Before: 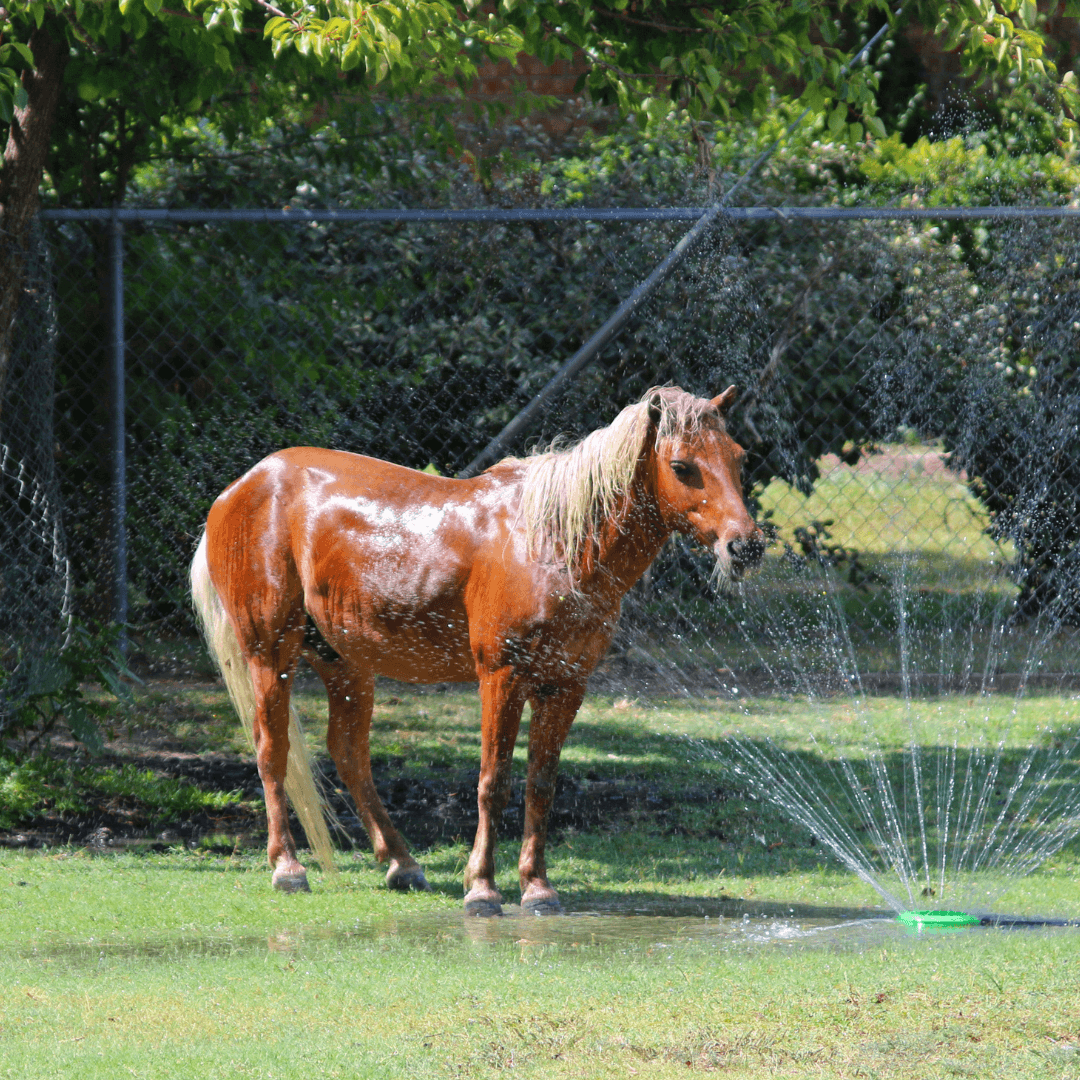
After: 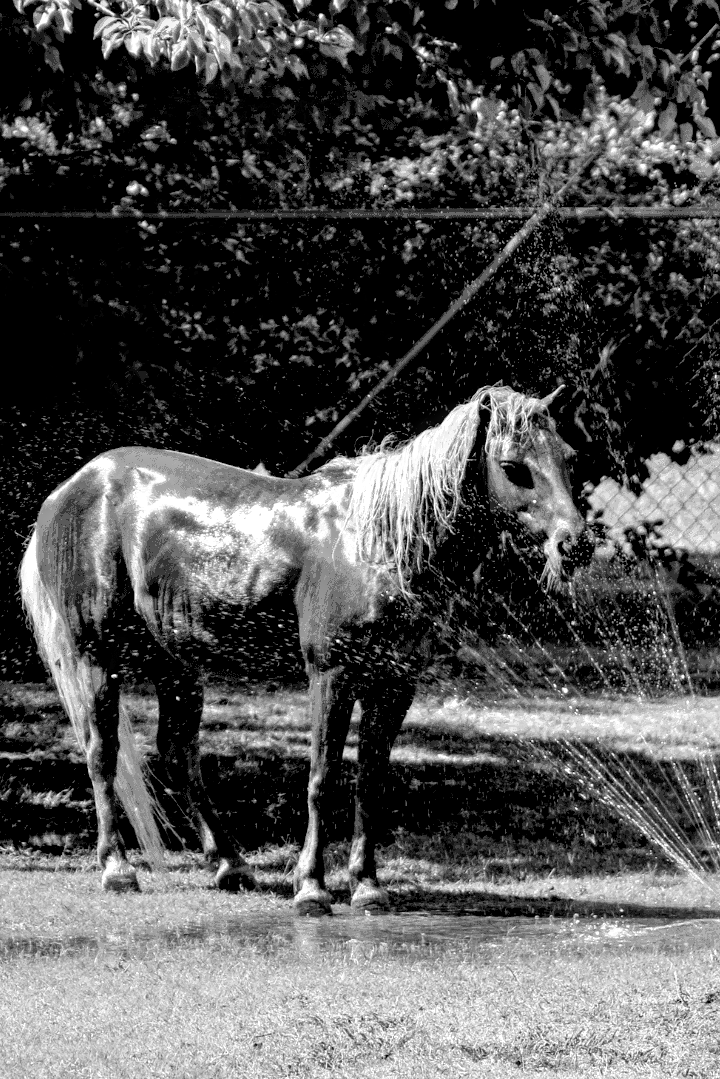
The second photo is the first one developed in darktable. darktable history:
exposure: black level correction 0.047, exposure 0.013 EV, compensate highlight preservation false
local contrast: highlights 65%, shadows 54%, detail 169%, midtone range 0.514
contrast brightness saturation: saturation -1
white balance: red 0.871, blue 1.249
crop and rotate: left 15.754%, right 17.579%
rotate and perspective: crop left 0, crop top 0
color balance rgb: linear chroma grading › global chroma 15%, perceptual saturation grading › global saturation 30%
